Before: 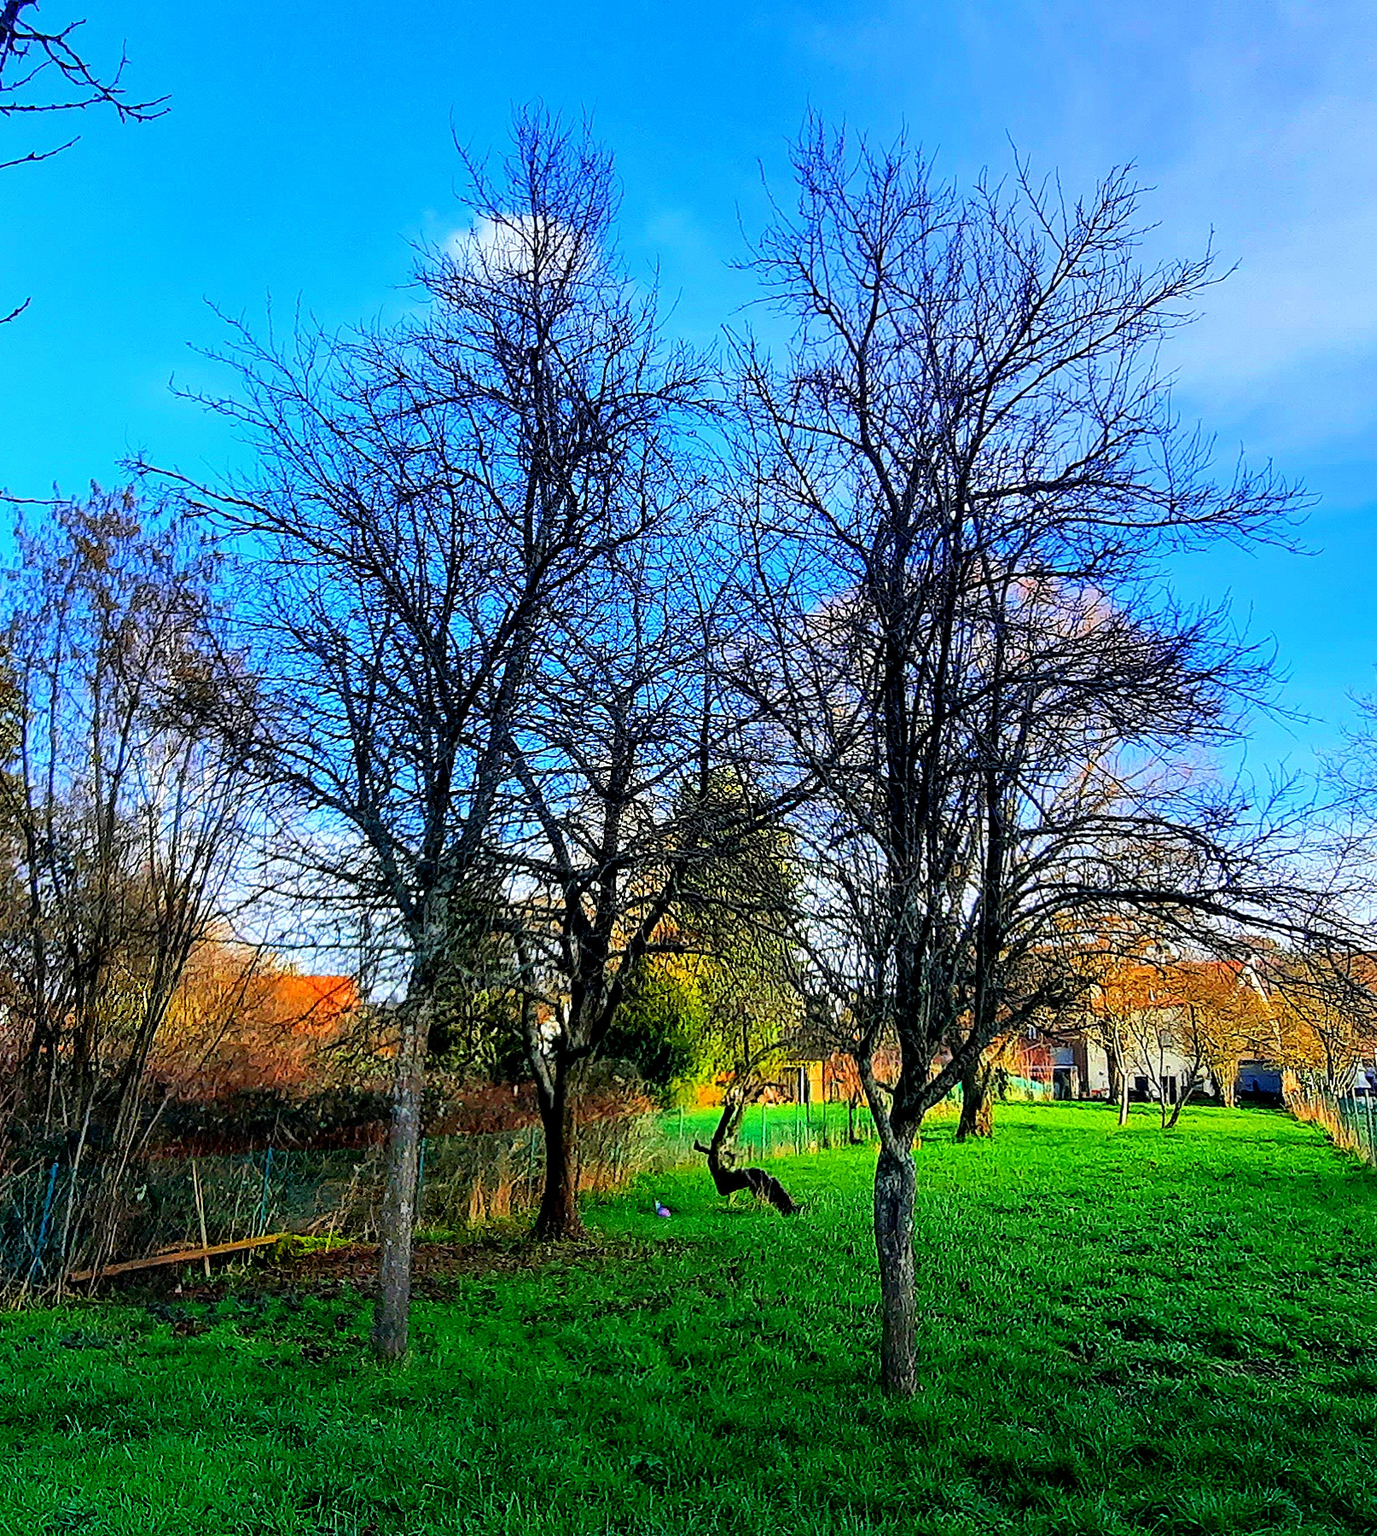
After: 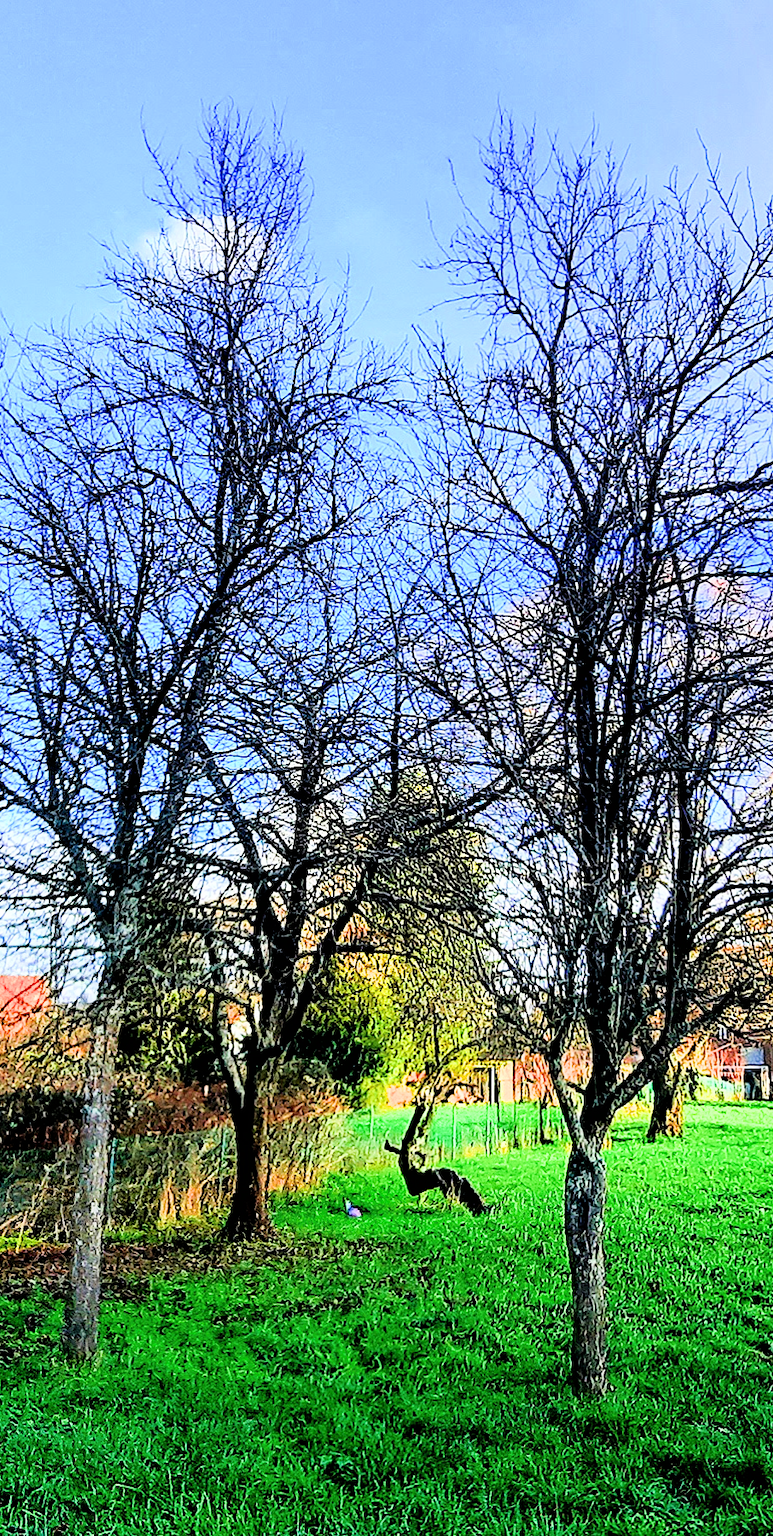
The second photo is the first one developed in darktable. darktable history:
filmic rgb: black relative exposure -5 EV, hardness 2.88, contrast 1.3, highlights saturation mix -10%
exposure: black level correction 0, exposure 1.379 EV, compensate exposure bias true, compensate highlight preservation false
crop and rotate: left 22.516%, right 21.234%
